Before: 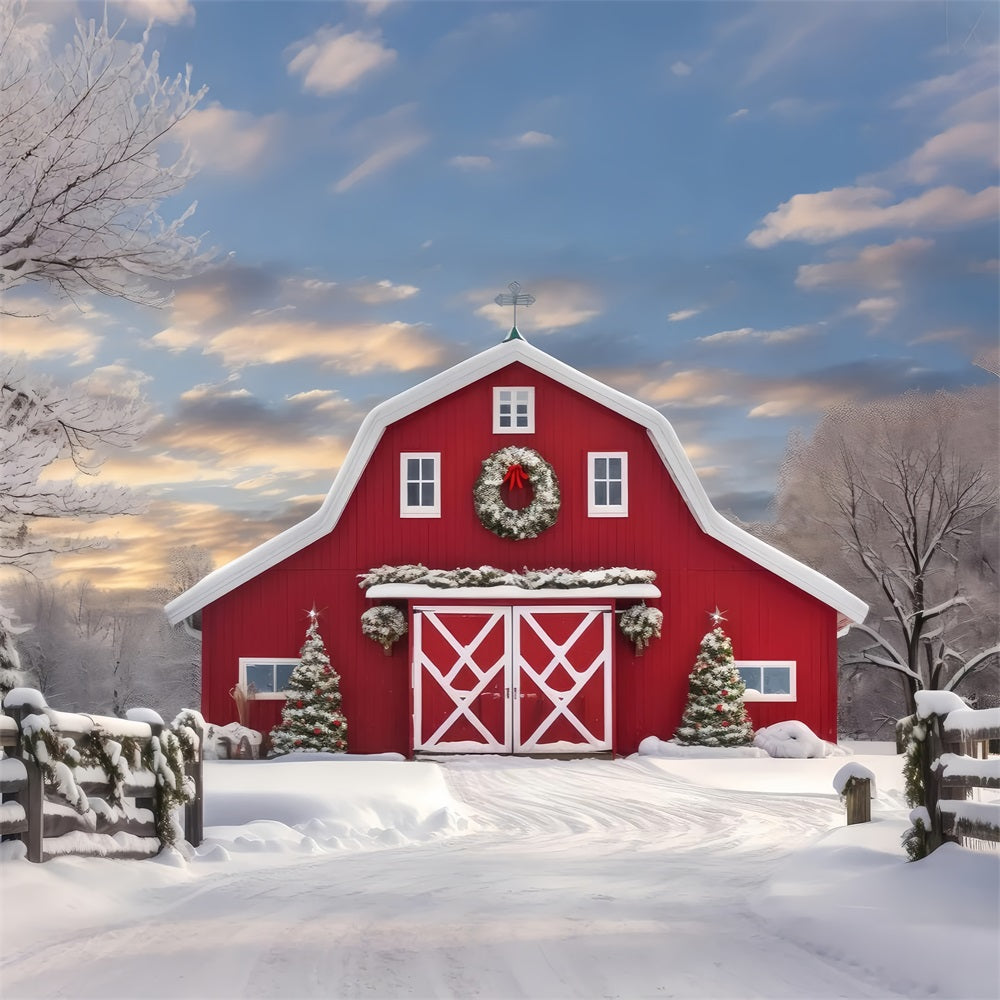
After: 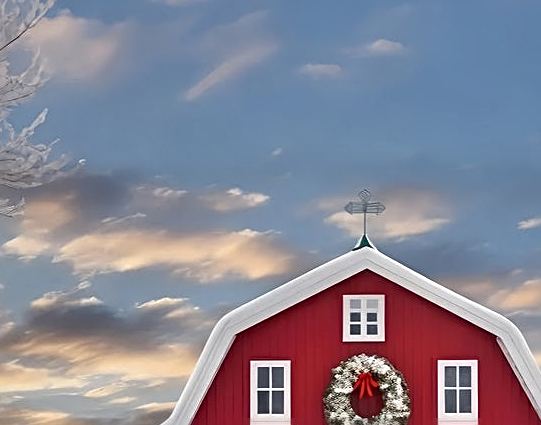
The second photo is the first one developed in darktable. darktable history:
crop: left 15.063%, top 9.236%, right 30.779%, bottom 48.254%
sharpen: radius 2.547, amount 0.645
exposure: black level correction 0.001, compensate highlight preservation false
shadows and highlights: white point adjustment 0.119, highlights -71.19, soften with gaussian
contrast equalizer: y [[0.5, 0.488, 0.462, 0.461, 0.491, 0.5], [0.5 ×6], [0.5 ×6], [0 ×6], [0 ×6]], mix -0.992
